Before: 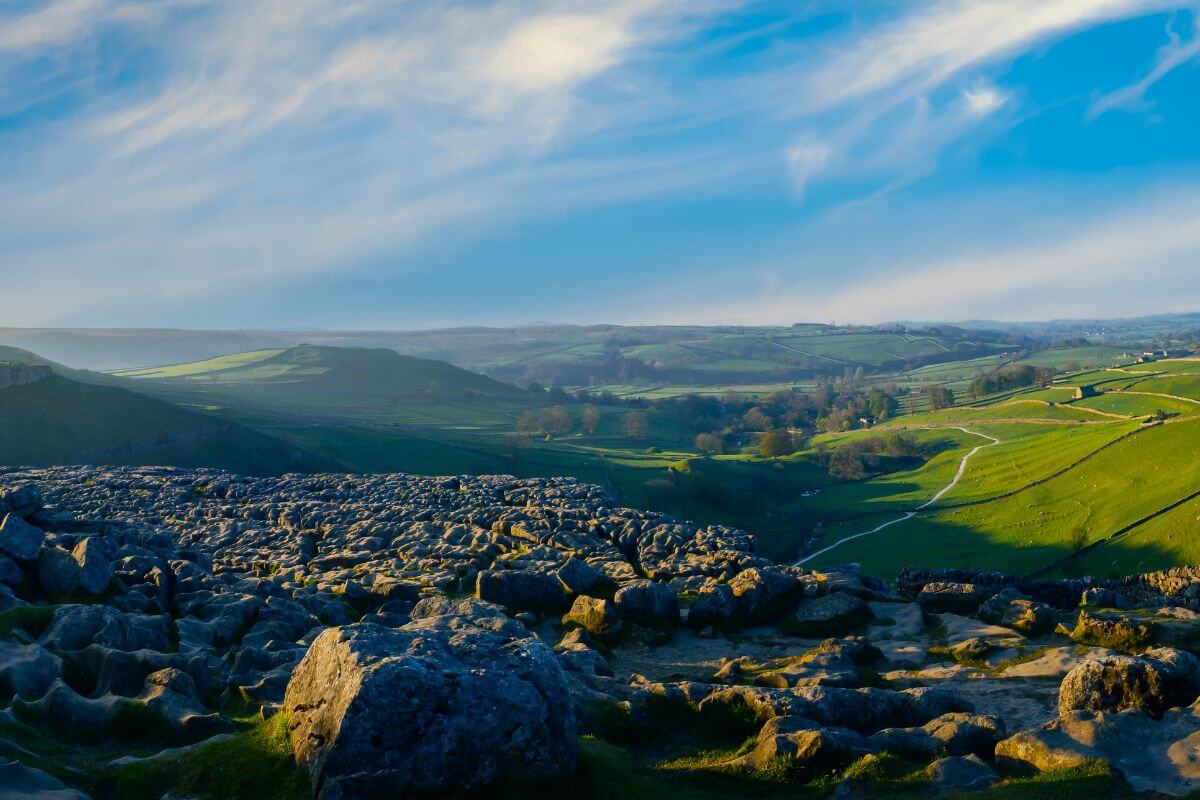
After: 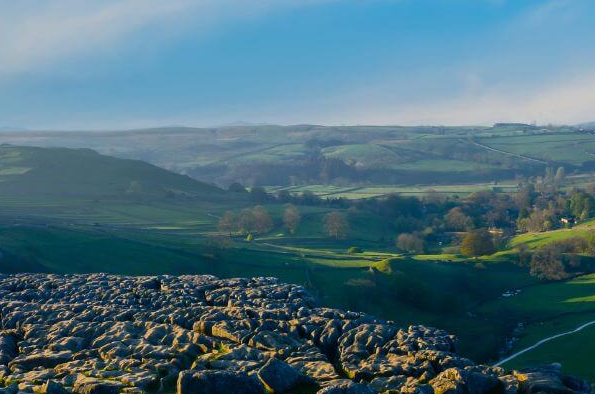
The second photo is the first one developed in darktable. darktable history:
crop: left 24.932%, top 25.057%, right 25.44%, bottom 25.573%
